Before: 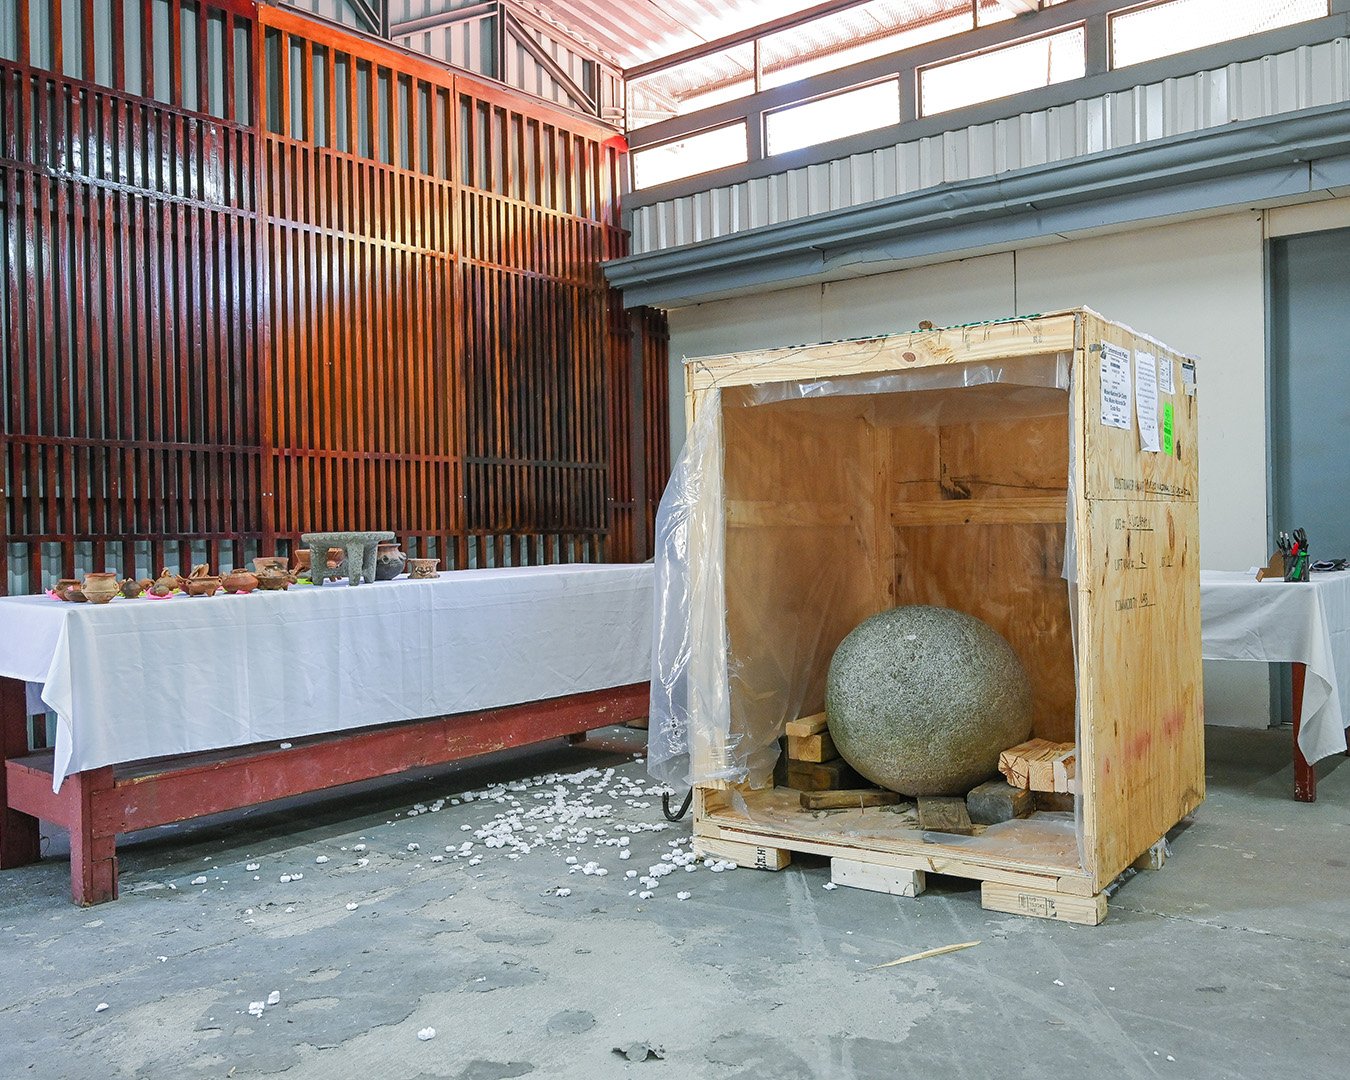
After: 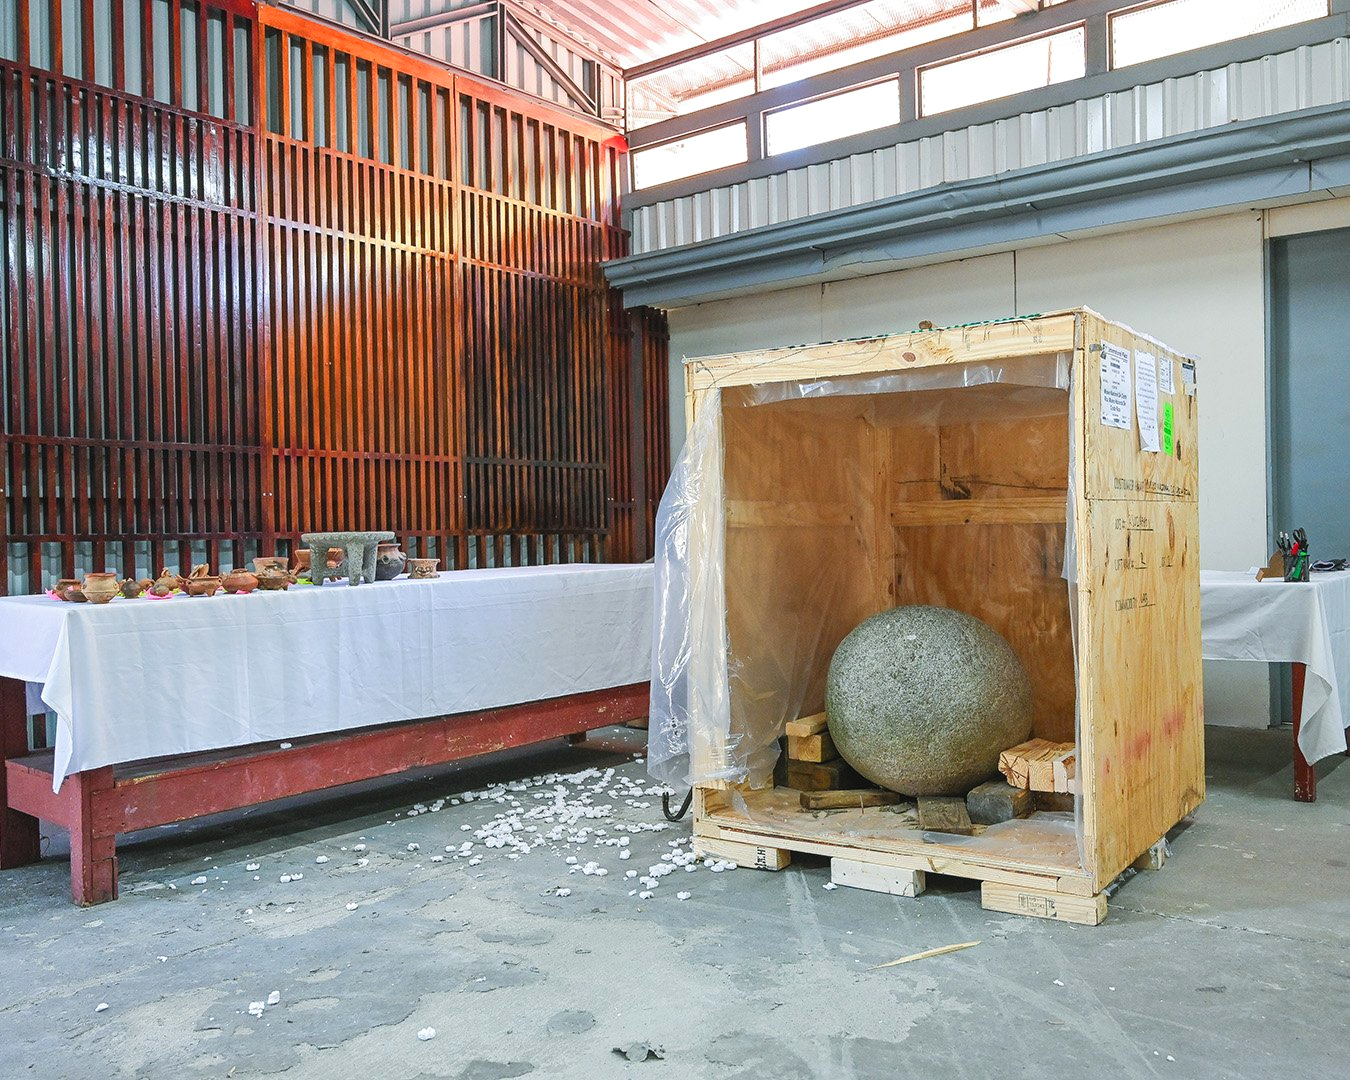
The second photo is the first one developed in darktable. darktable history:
exposure: black level correction -0.003, exposure 0.034 EV, compensate exposure bias true, compensate highlight preservation false
contrast brightness saturation: contrast 0.104, brightness 0.039, saturation 0.086
